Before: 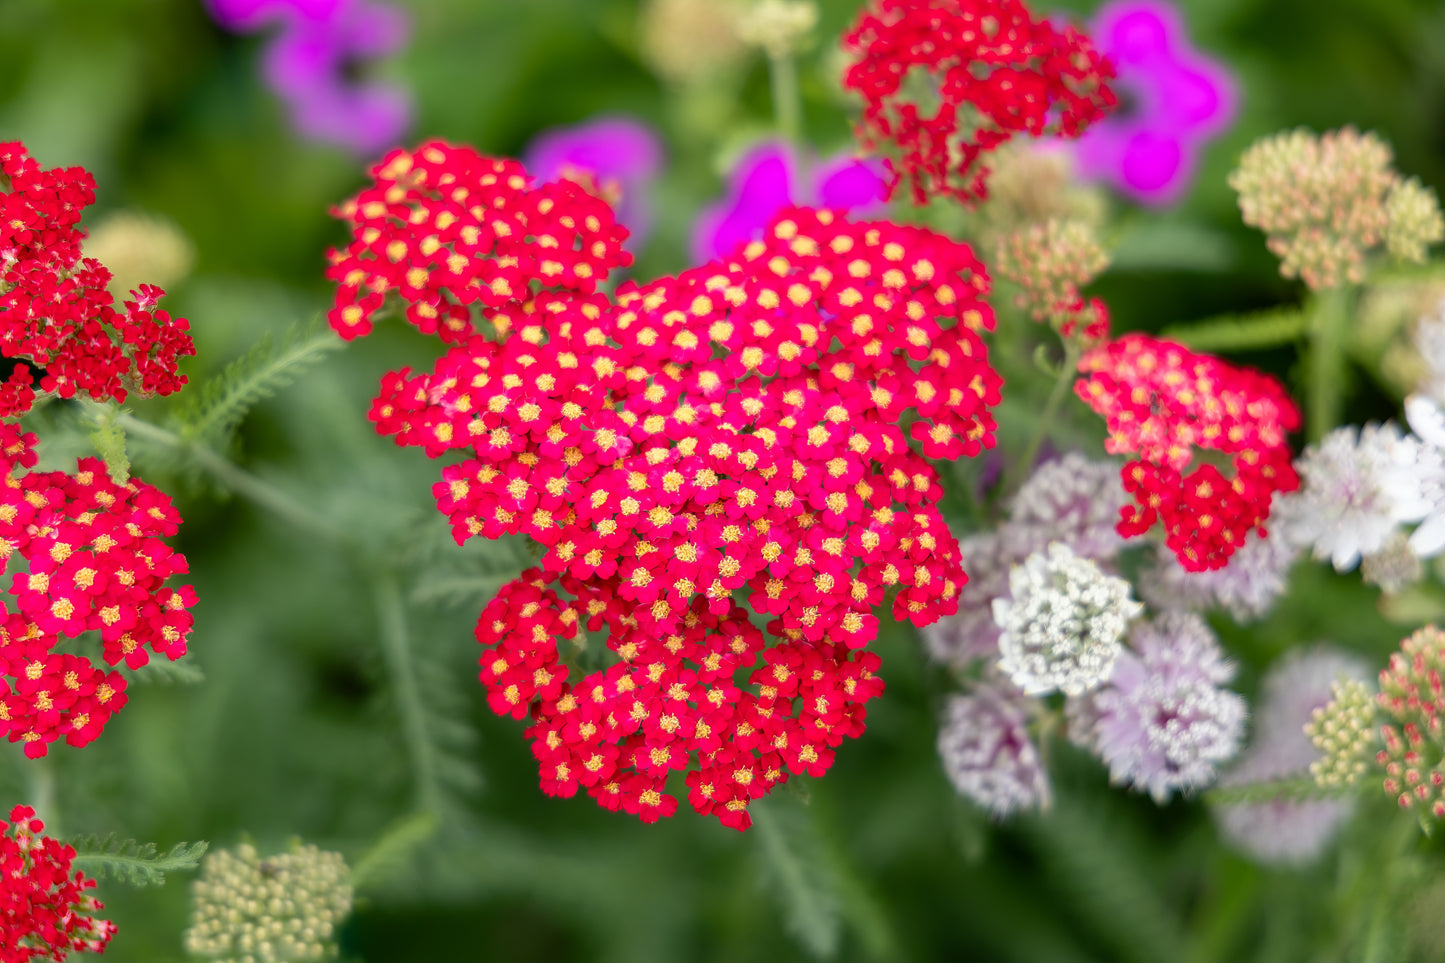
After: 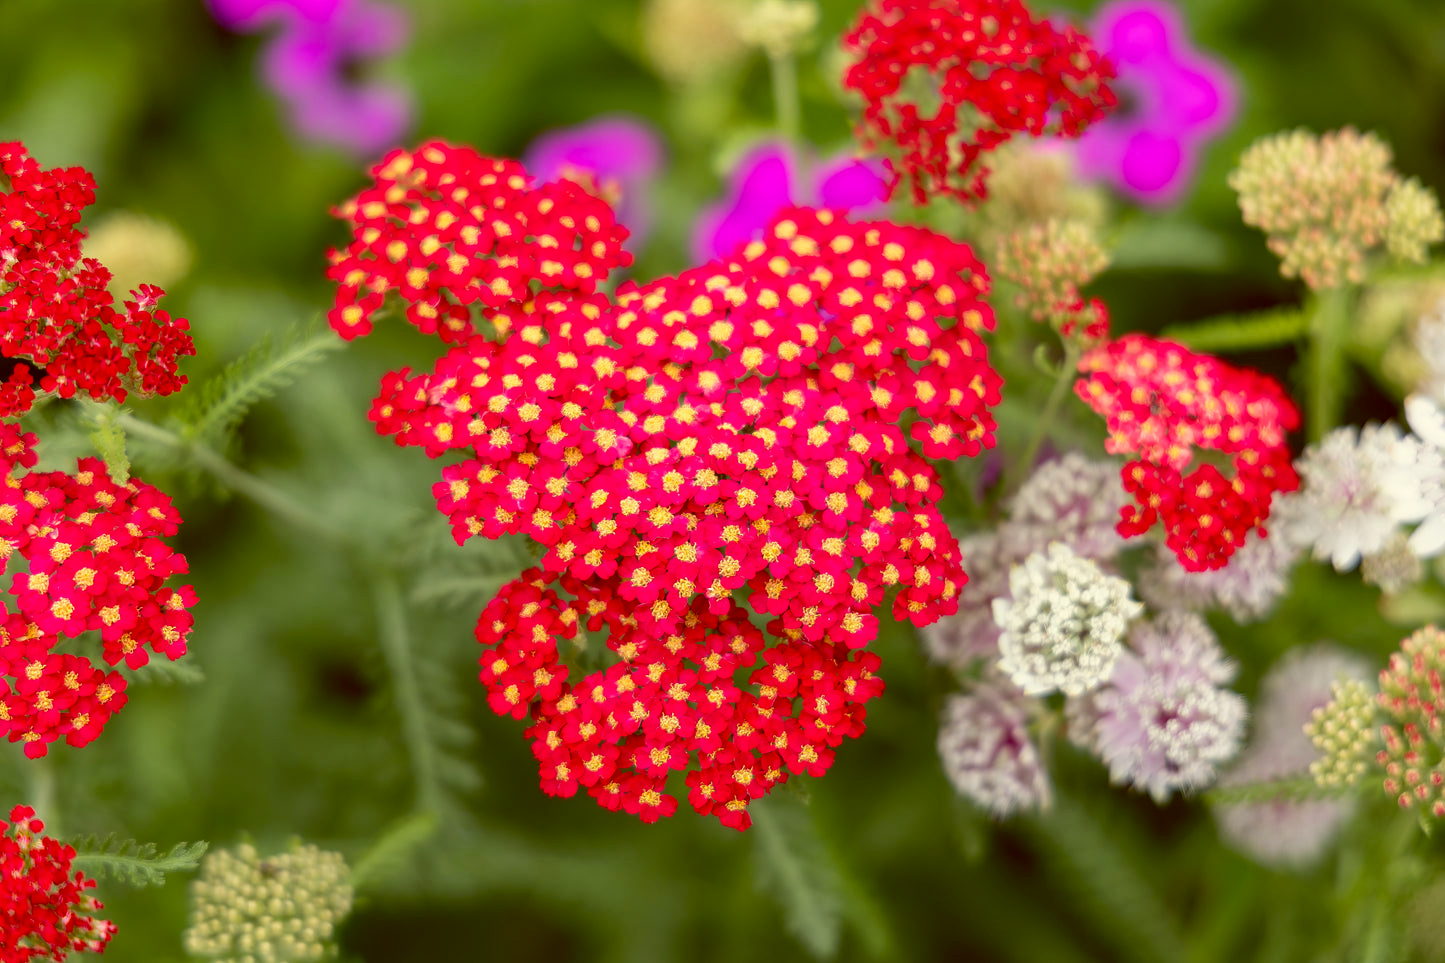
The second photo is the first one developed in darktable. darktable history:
color balance: lift [1.001, 1.007, 1, 0.993], gamma [1.023, 1.026, 1.01, 0.974], gain [0.964, 1.059, 1.073, 0.927]
contrast brightness saturation: contrast 0.08, saturation 0.02
